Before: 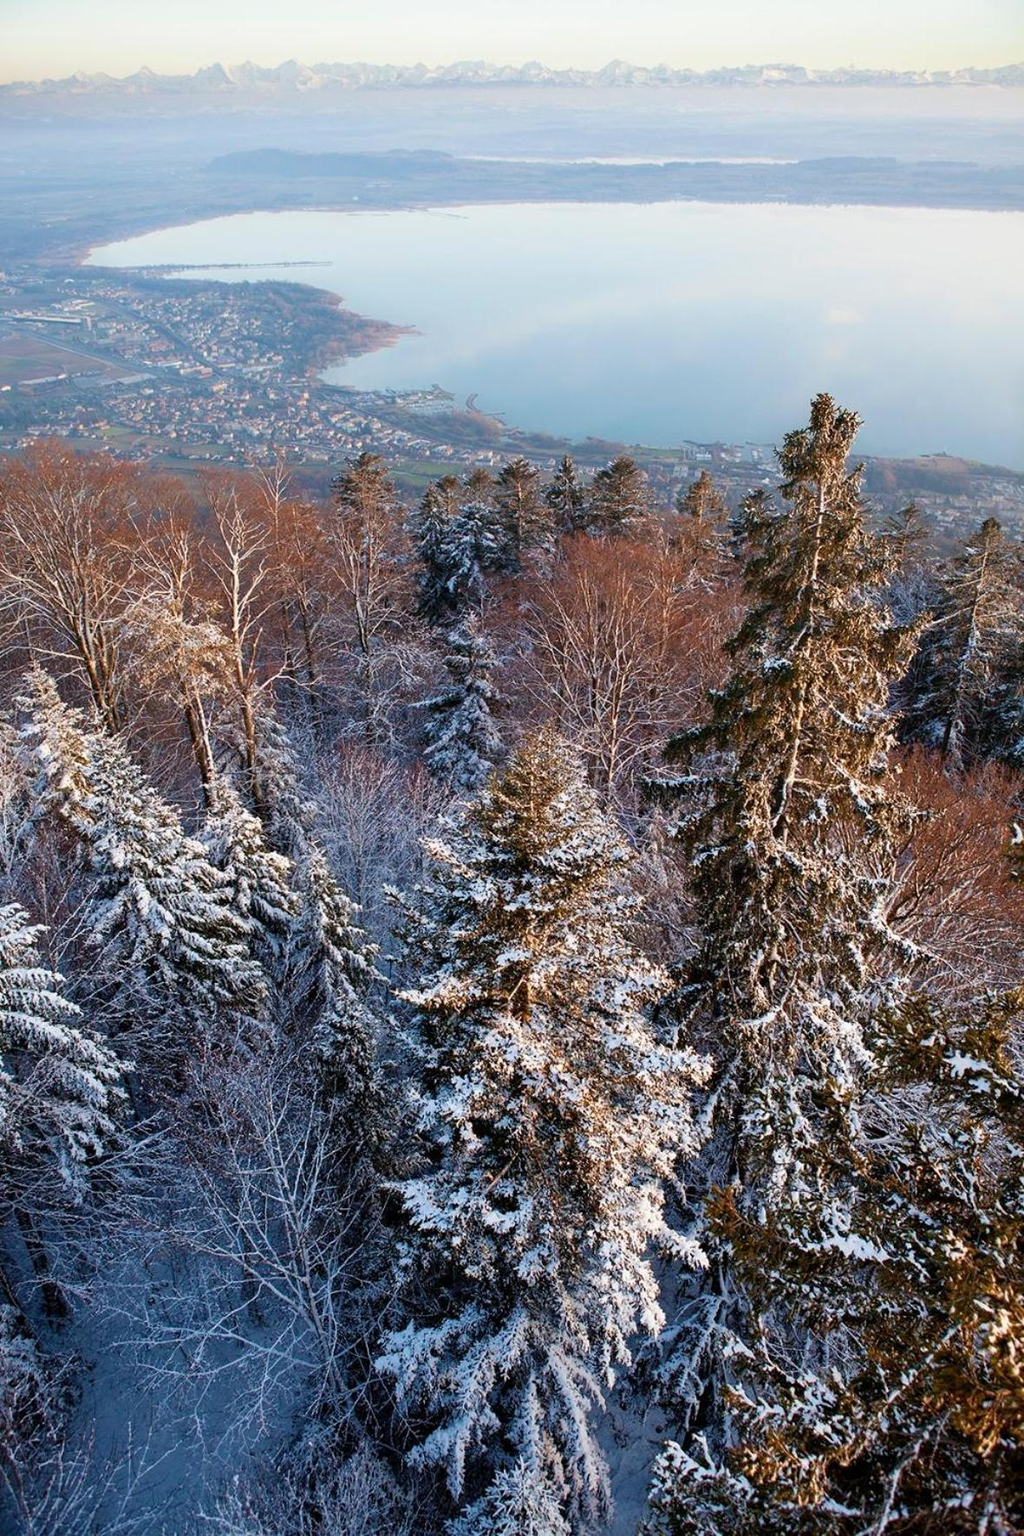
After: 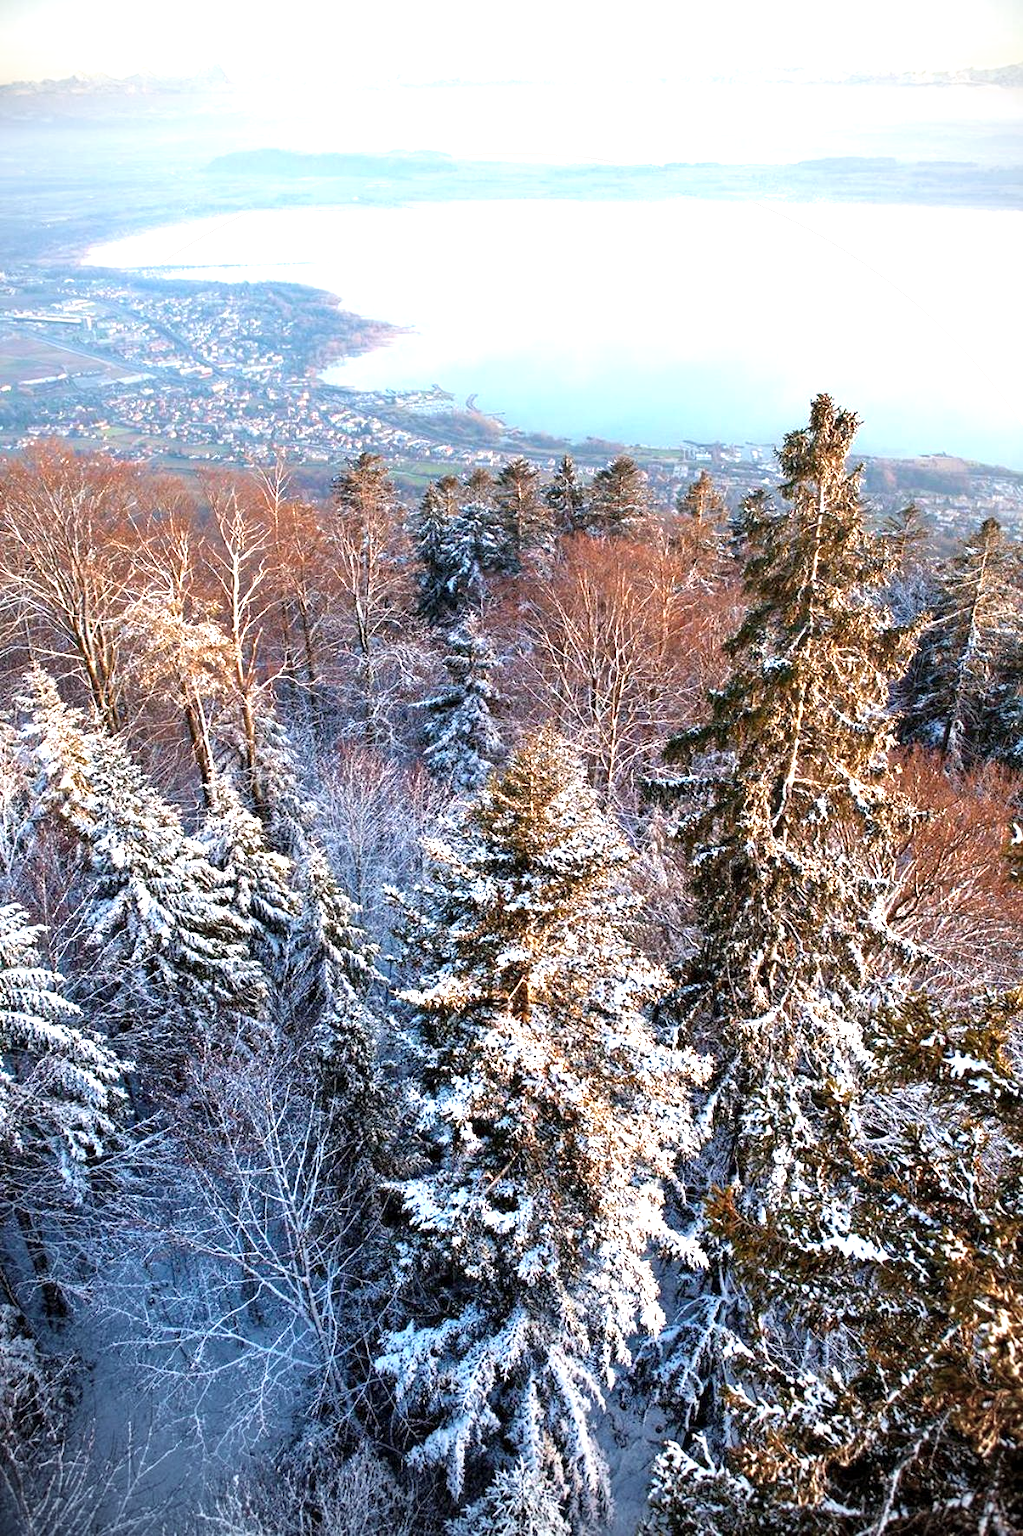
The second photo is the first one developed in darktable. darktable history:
local contrast: highlights 104%, shadows 100%, detail 120%, midtone range 0.2
vignetting: fall-off radius 45.24%, unbound false
exposure: black level correction 0, exposure 1.03 EV, compensate exposure bias true, compensate highlight preservation false
